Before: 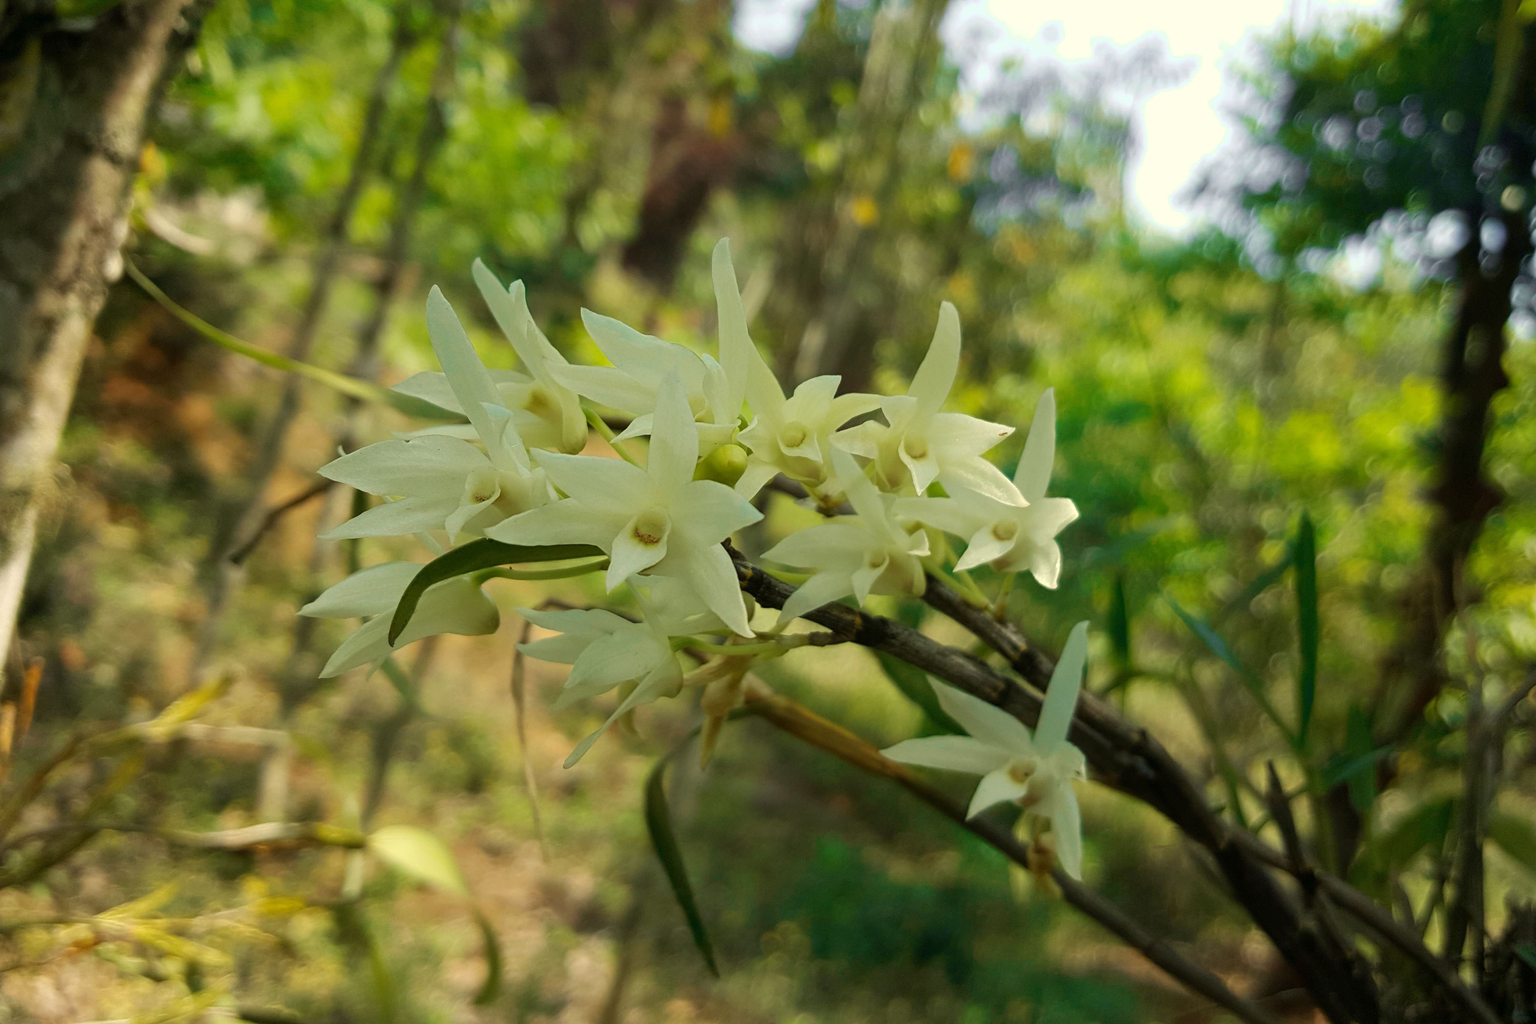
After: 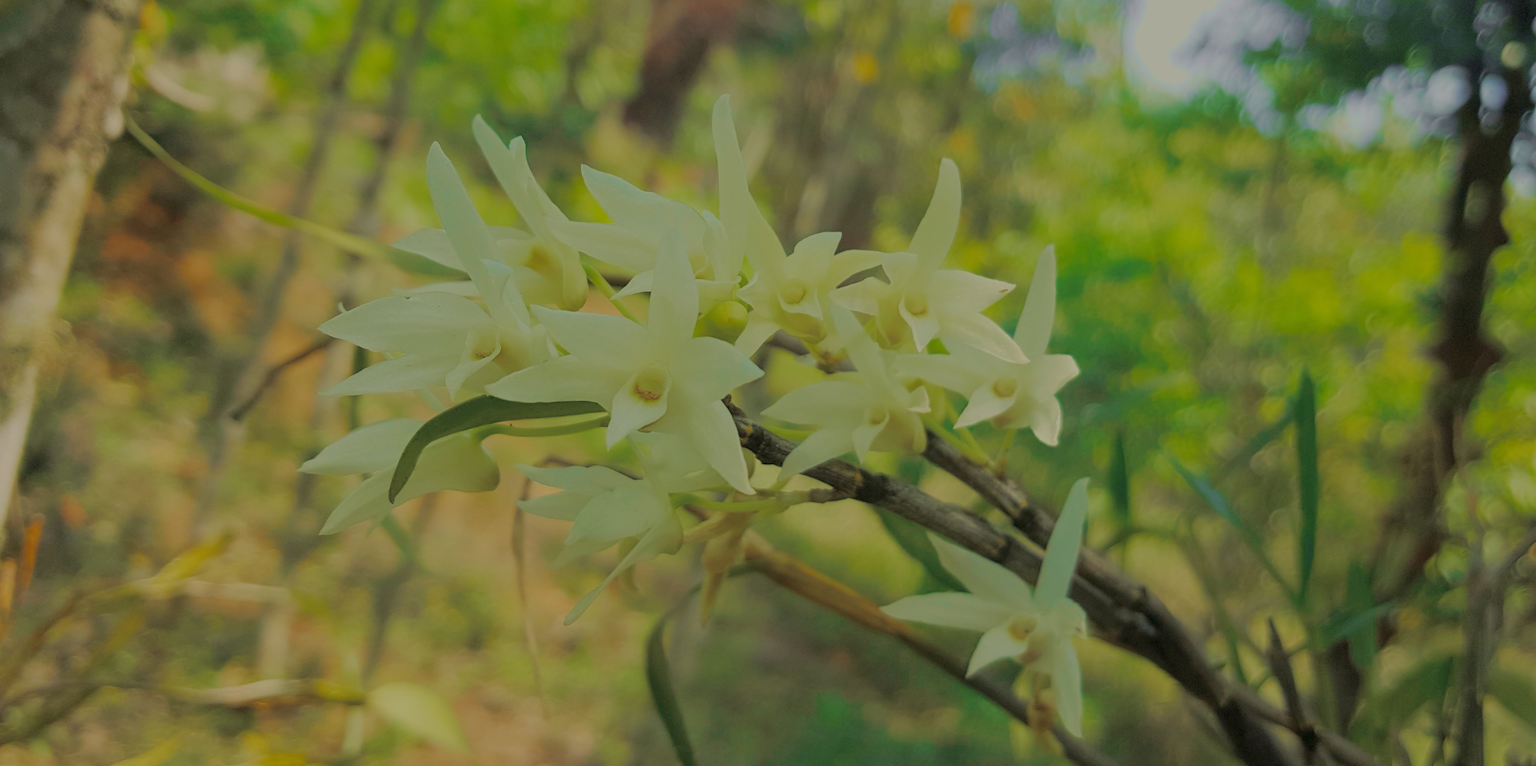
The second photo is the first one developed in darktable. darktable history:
filmic rgb: black relative exposure -13.97 EV, white relative exposure 7.94 EV, hardness 3.74, latitude 50.17%, contrast 0.505, color science v6 (2022)
crop: top 14.029%, bottom 11.076%
